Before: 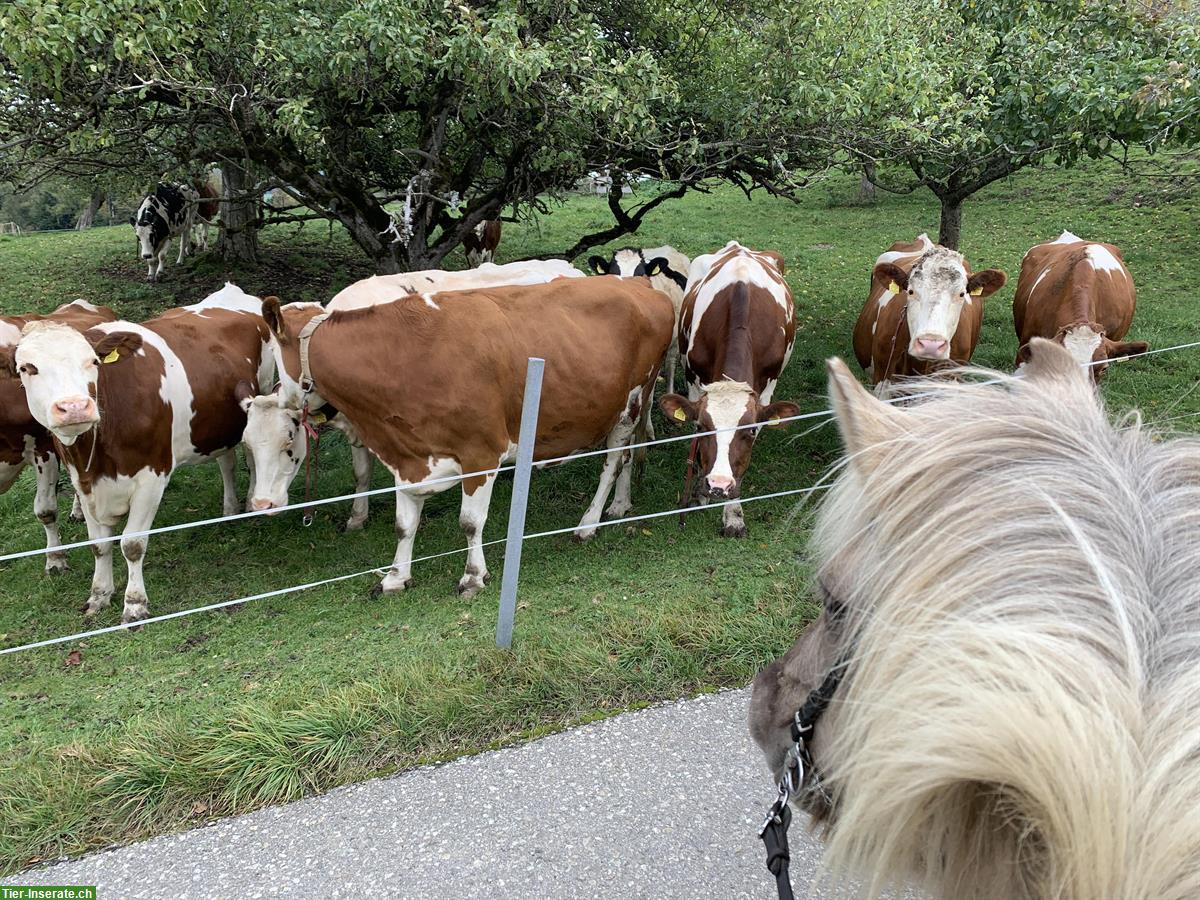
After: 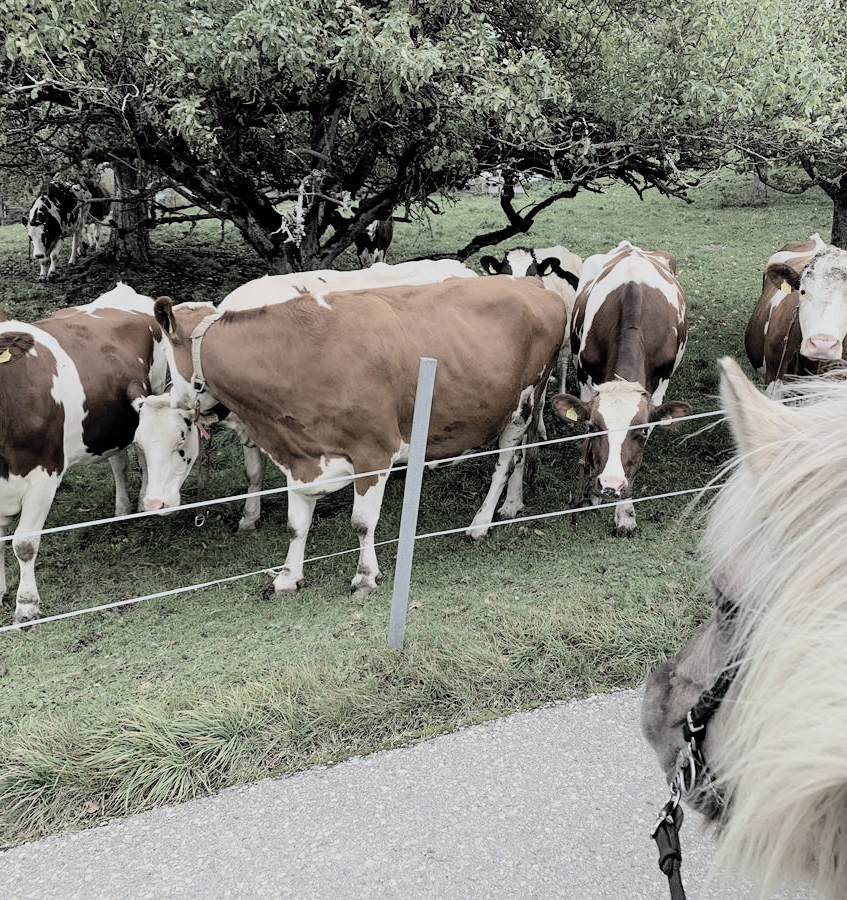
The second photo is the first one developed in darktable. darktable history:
color zones: curves: ch0 [(0, 0.5) (0.143, 0.5) (0.286, 0.5) (0.429, 0.5) (0.571, 0.5) (0.714, 0.476) (0.857, 0.5) (1, 0.5)]; ch2 [(0, 0.5) (0.143, 0.5) (0.286, 0.5) (0.429, 0.5) (0.571, 0.5) (0.714, 0.487) (0.857, 0.5) (1, 0.5)]
contrast brightness saturation: brightness 0.188, saturation -0.51
crop and rotate: left 9.019%, right 20.35%
filmic rgb: middle gray luminance 28.88%, black relative exposure -10.3 EV, white relative exposure 5.5 EV, target black luminance 0%, hardness 3.92, latitude 2.74%, contrast 1.132, highlights saturation mix 6.03%, shadows ↔ highlights balance 15.69%, color science v6 (2022)
tone equalizer: on, module defaults
